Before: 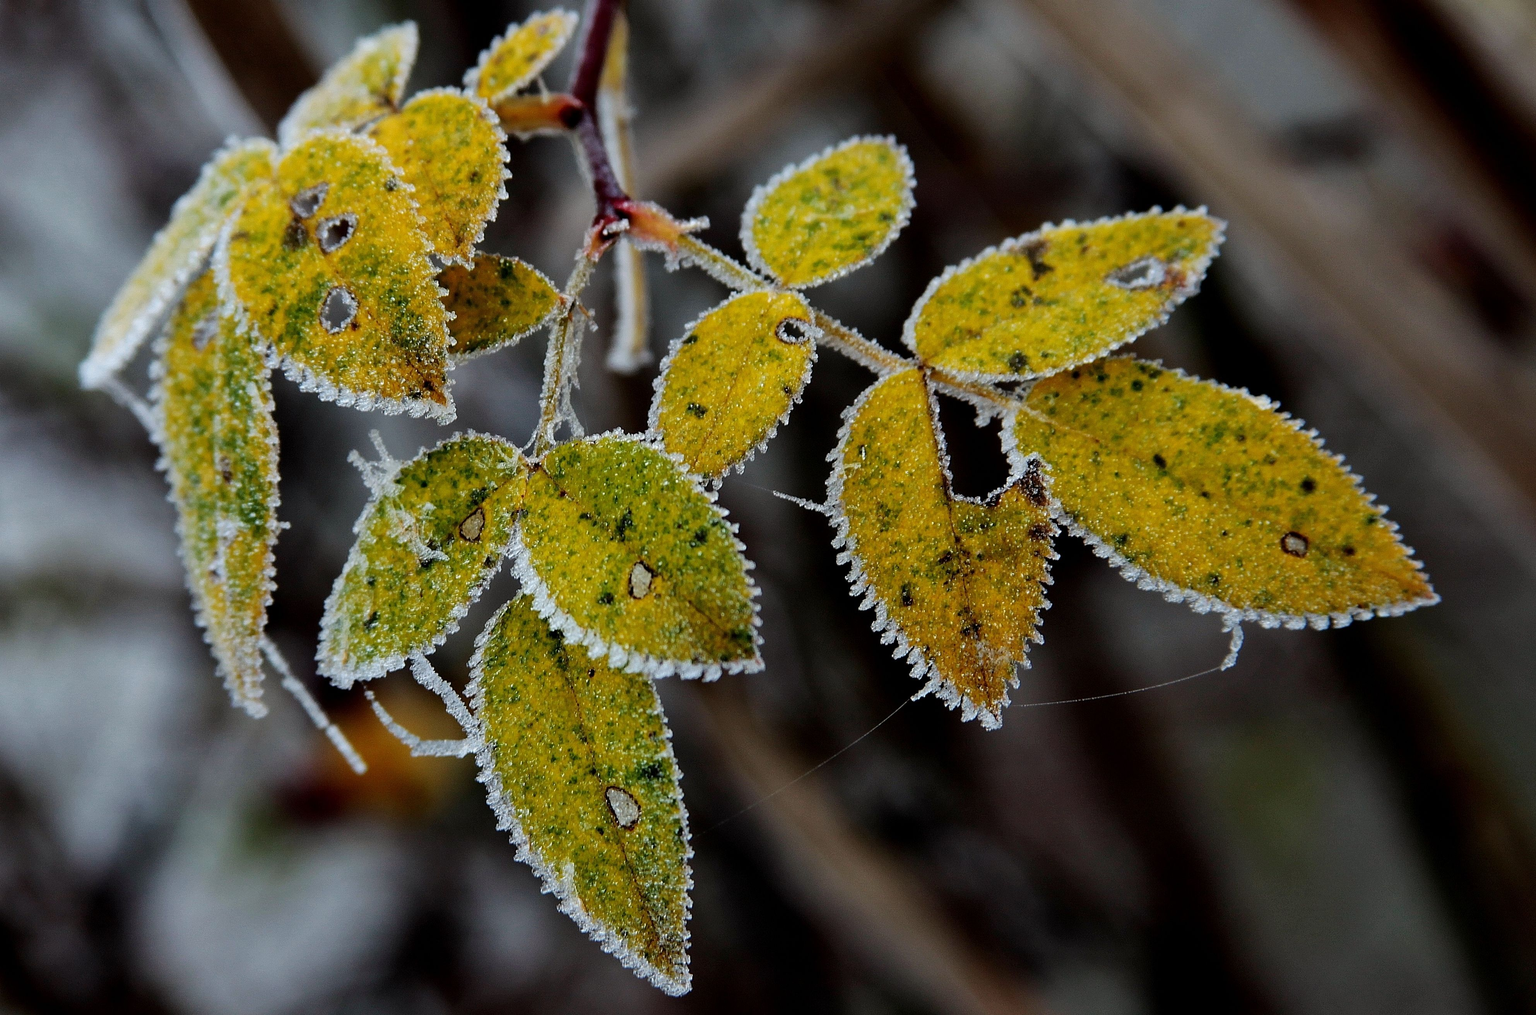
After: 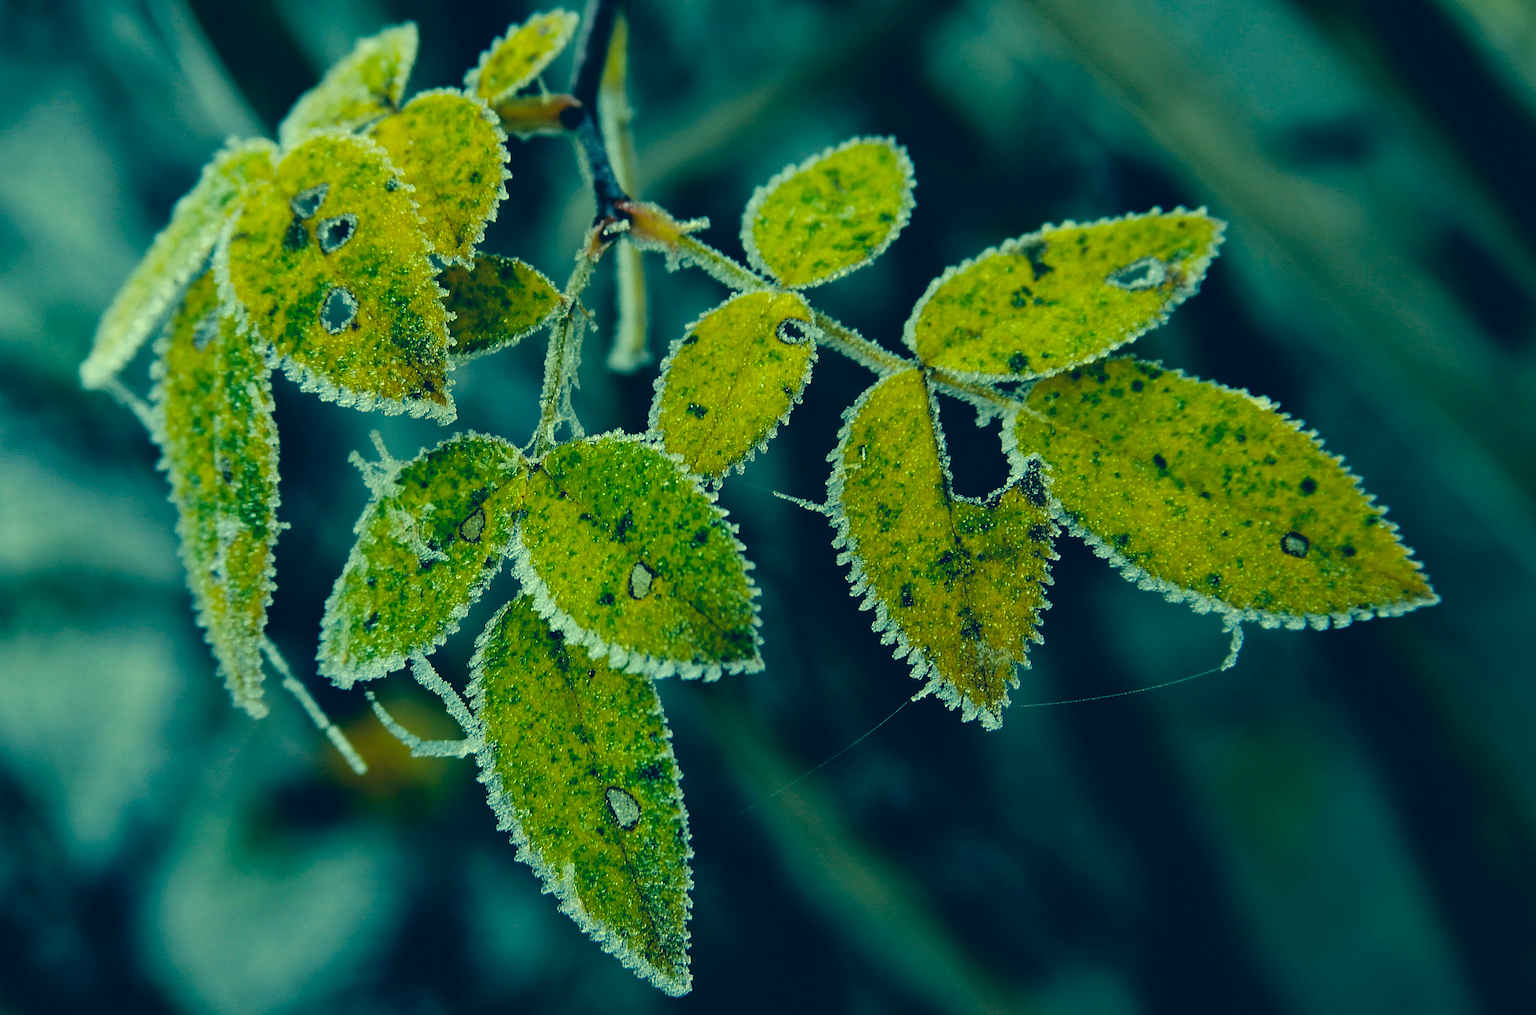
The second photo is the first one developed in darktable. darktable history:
tone equalizer: mask exposure compensation -0.504 EV
color correction: highlights a* -15.95, highlights b* 39.86, shadows a* -39.64, shadows b* -26.85
